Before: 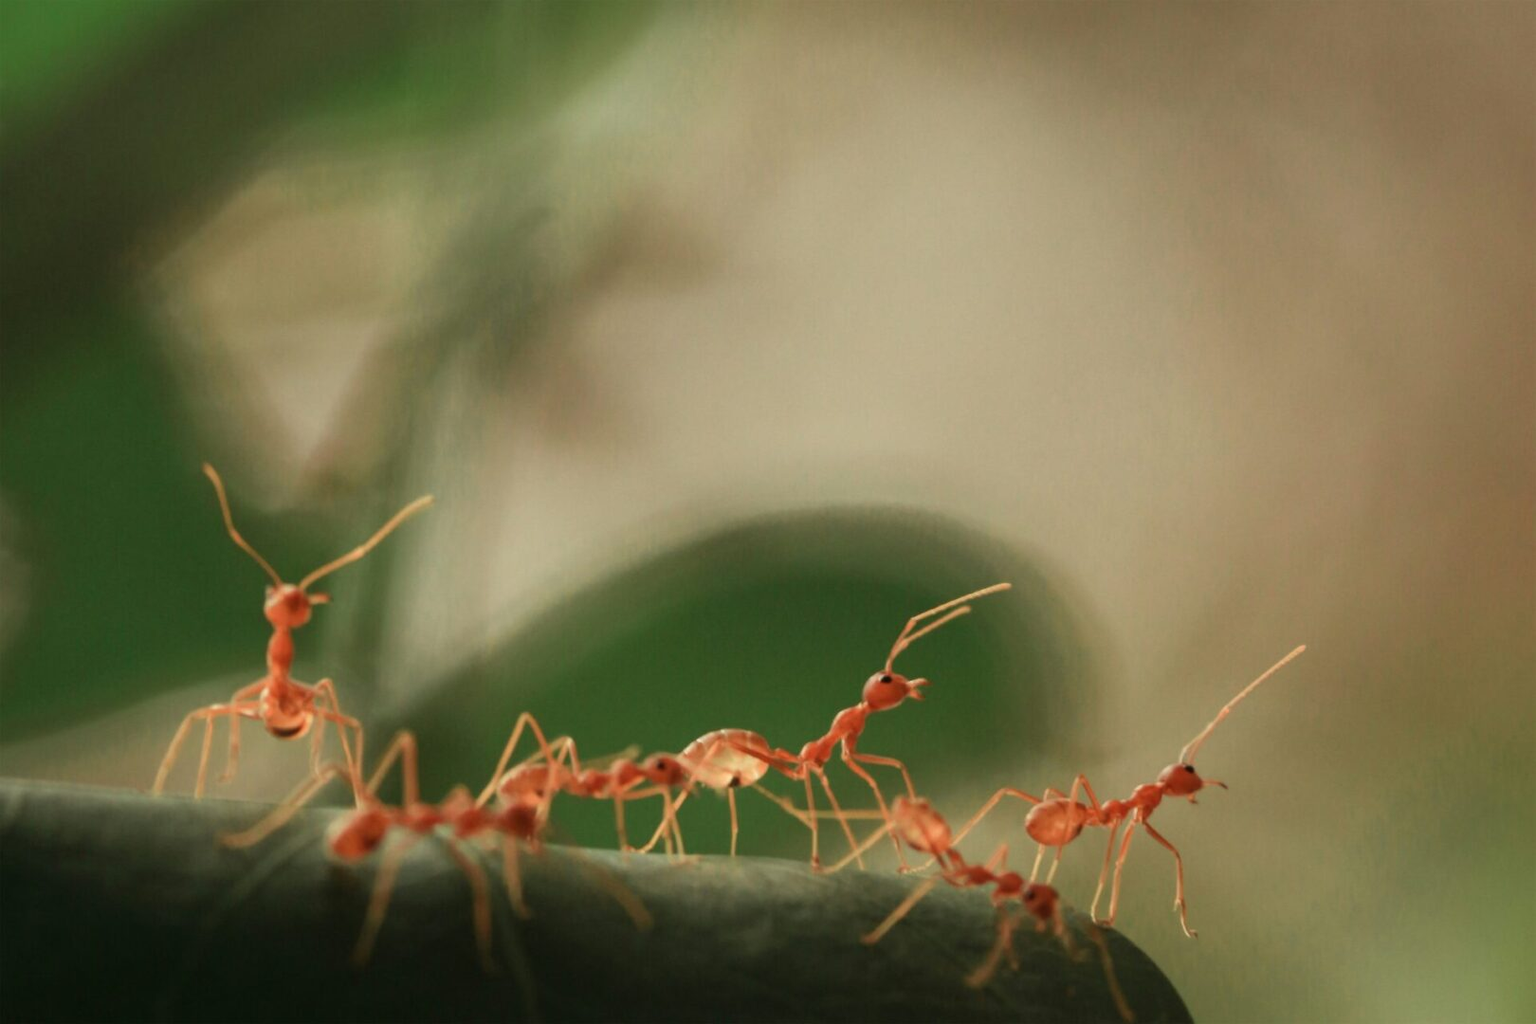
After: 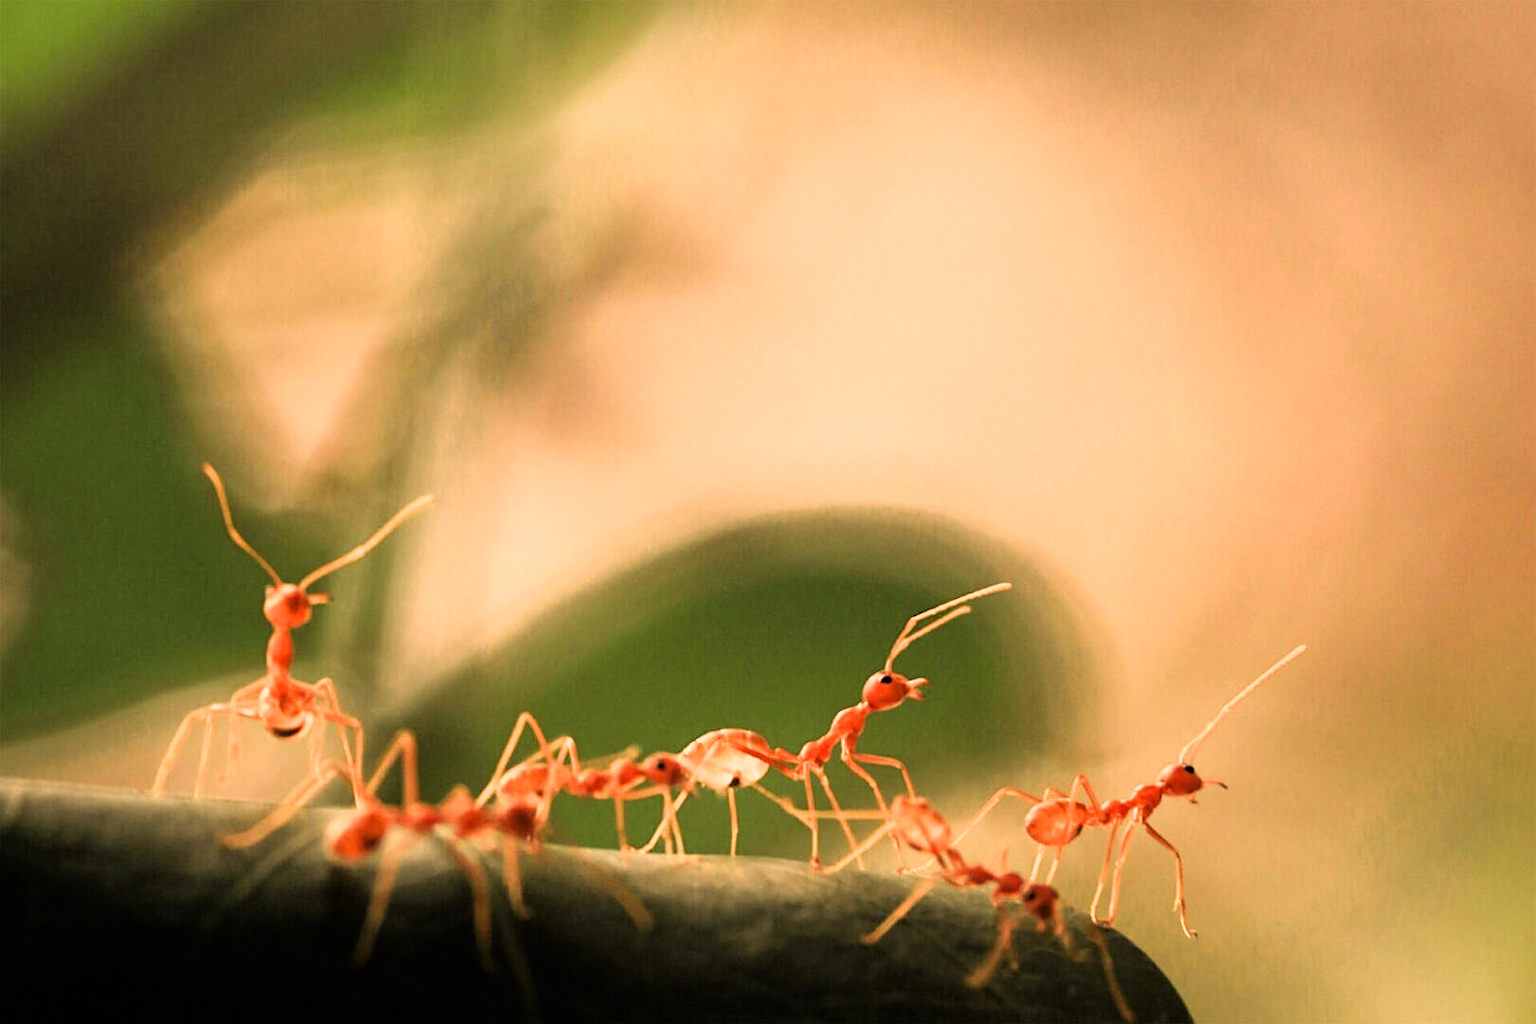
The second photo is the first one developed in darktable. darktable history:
color correction: highlights a* 21.86, highlights b* 21.95
filmic rgb: middle gray luminance 9.81%, black relative exposure -8.63 EV, white relative exposure 3.27 EV, target black luminance 0%, hardness 5.21, latitude 44.65%, contrast 1.311, highlights saturation mix 4.19%, shadows ↔ highlights balance 24.35%, add noise in highlights 0.002, preserve chrominance luminance Y, color science v3 (2019), use custom middle-gray values true, contrast in highlights soft
sharpen: amount 0.491
